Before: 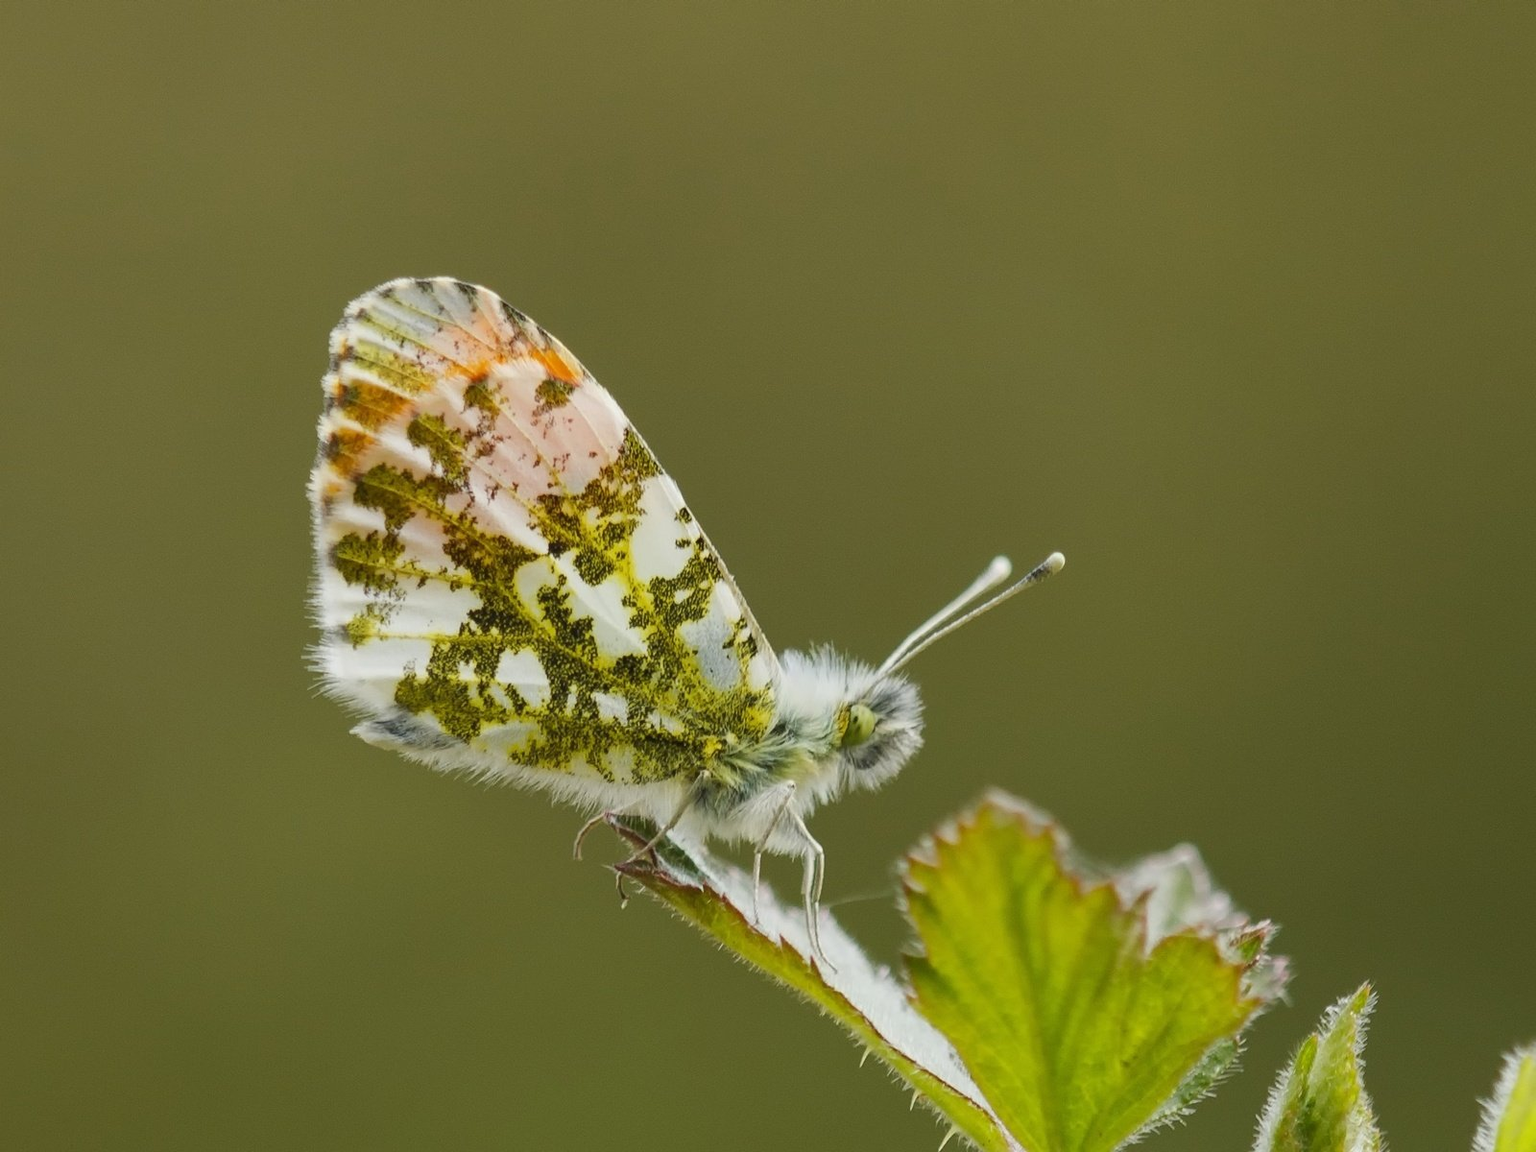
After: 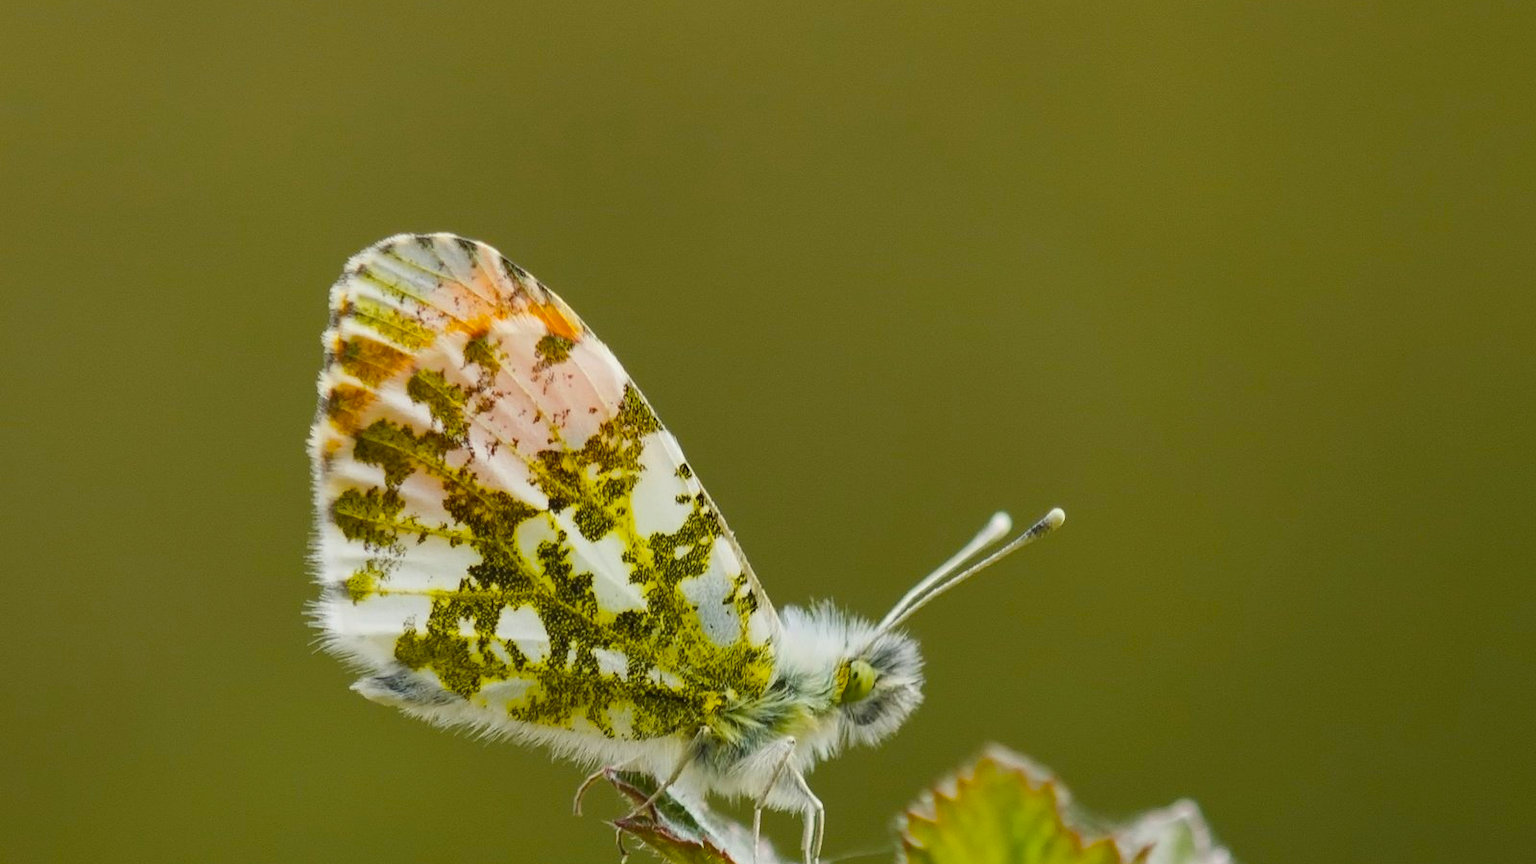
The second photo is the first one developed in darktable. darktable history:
crop: top 3.857%, bottom 21.132%
color balance rgb: perceptual saturation grading › global saturation 20%, global vibrance 20%
